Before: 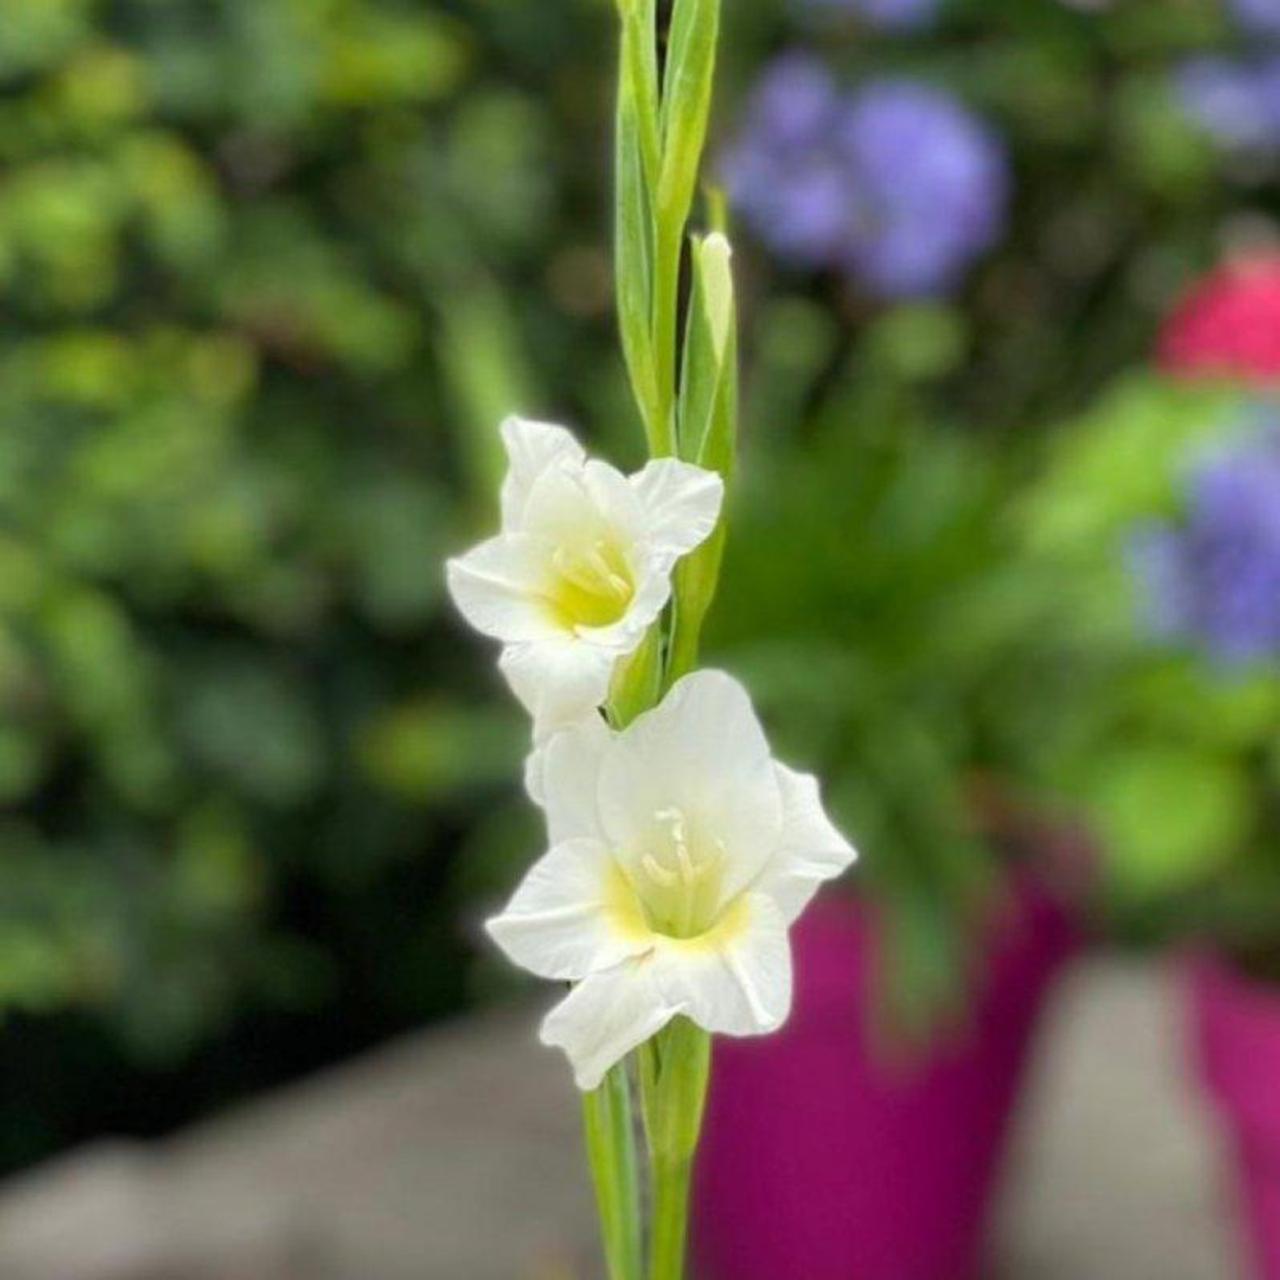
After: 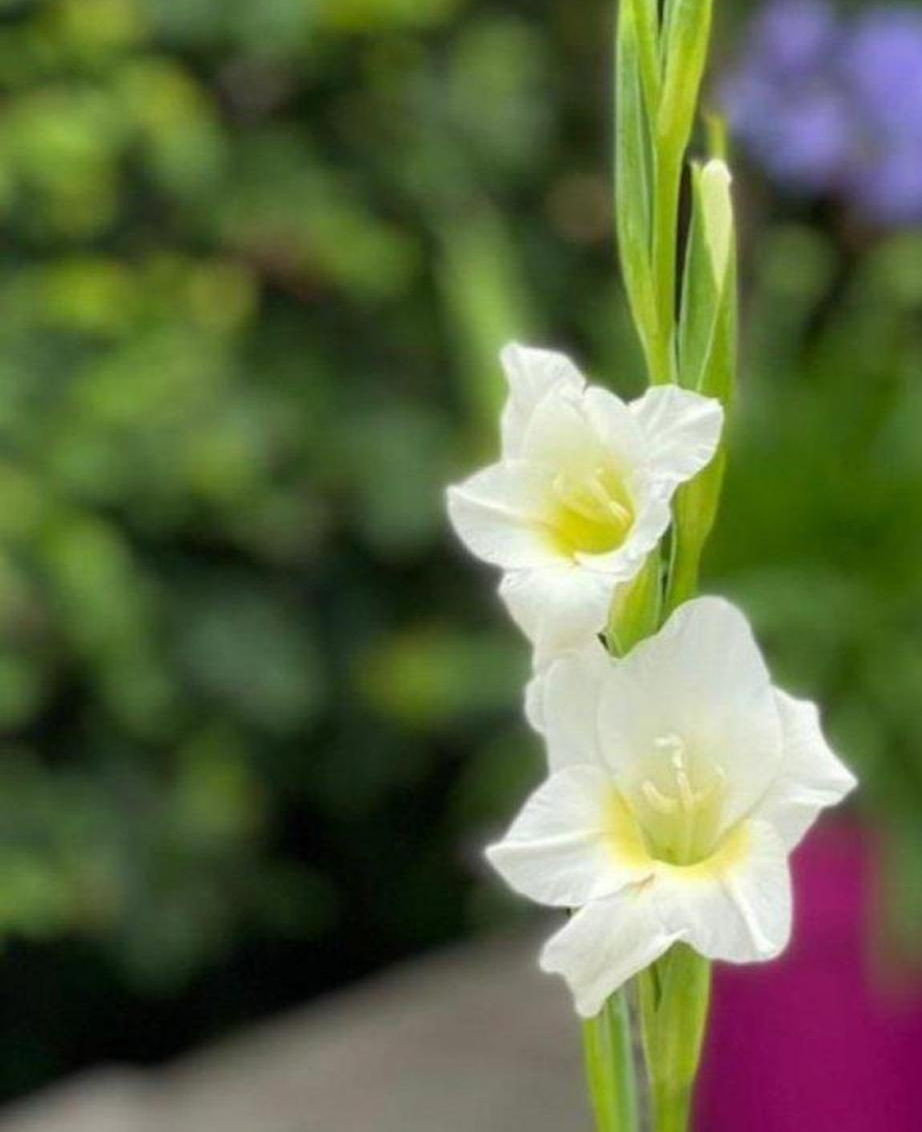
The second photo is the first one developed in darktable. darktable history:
crop: top 5.768%, right 27.91%, bottom 5.79%
